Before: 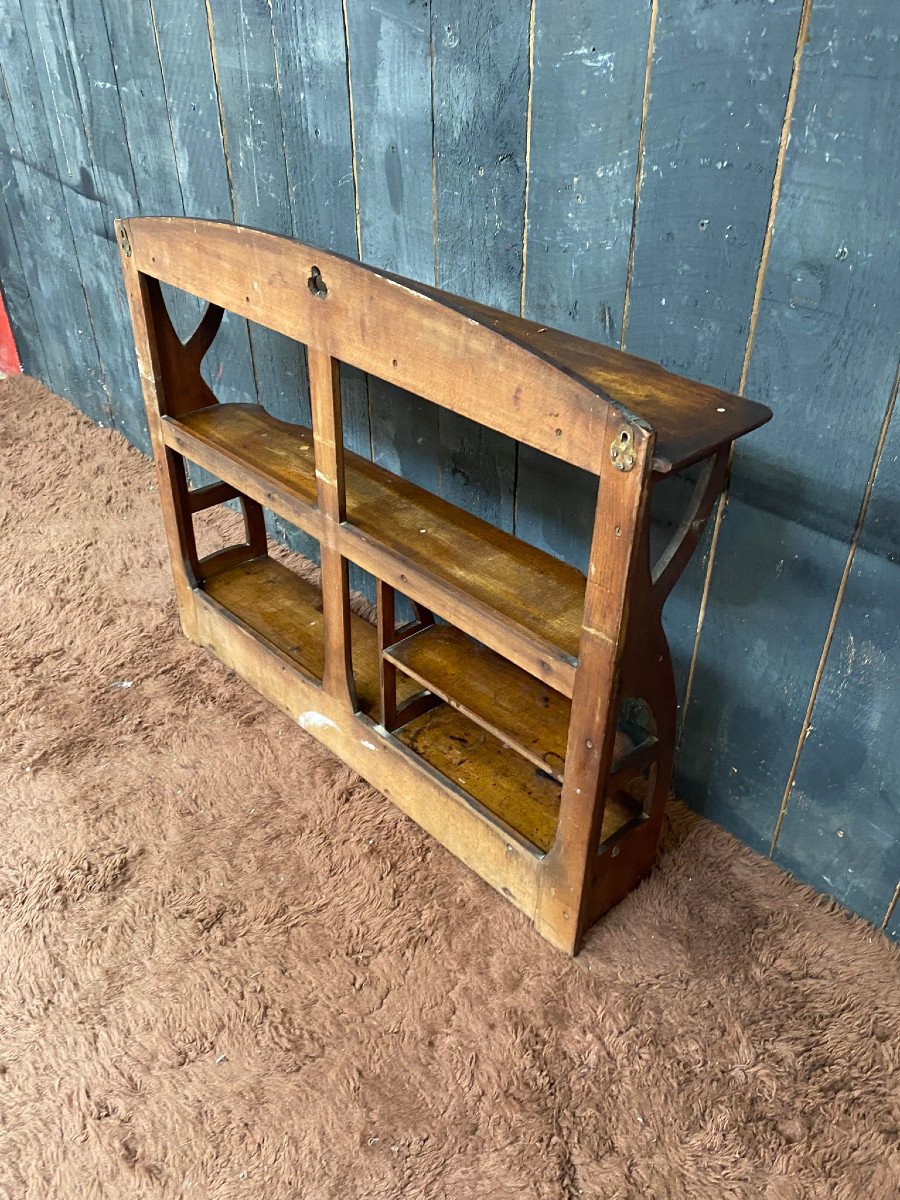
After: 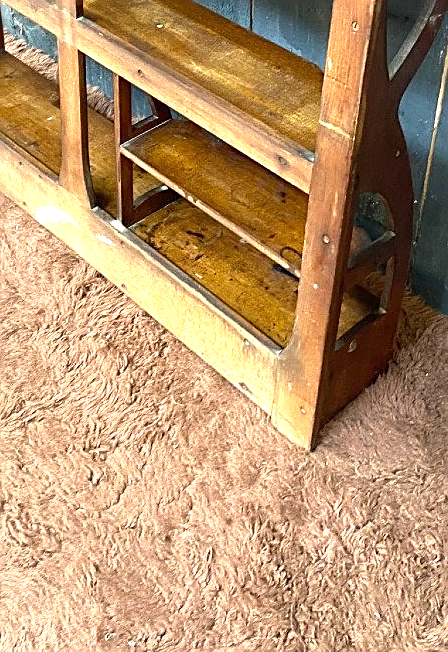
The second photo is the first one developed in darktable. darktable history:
sharpen: on, module defaults
tone equalizer: edges refinement/feathering 500, mask exposure compensation -1.57 EV, preserve details no
crop: left 29.248%, top 42.096%, right 20.896%, bottom 3.515%
exposure: exposure 0.926 EV, compensate exposure bias true, compensate highlight preservation false
